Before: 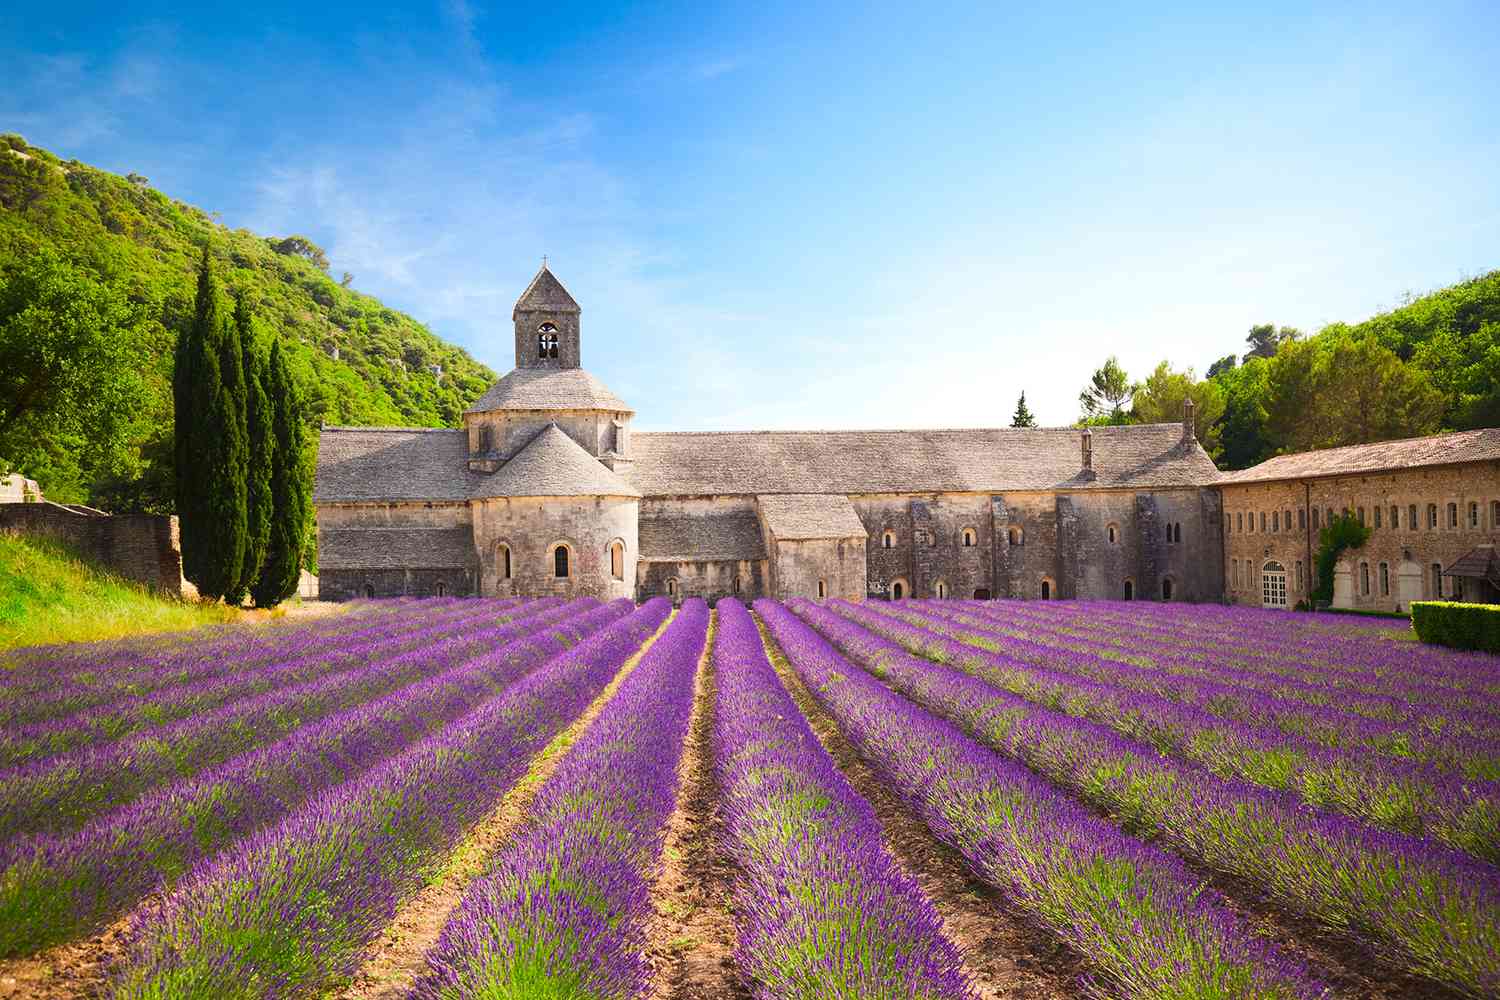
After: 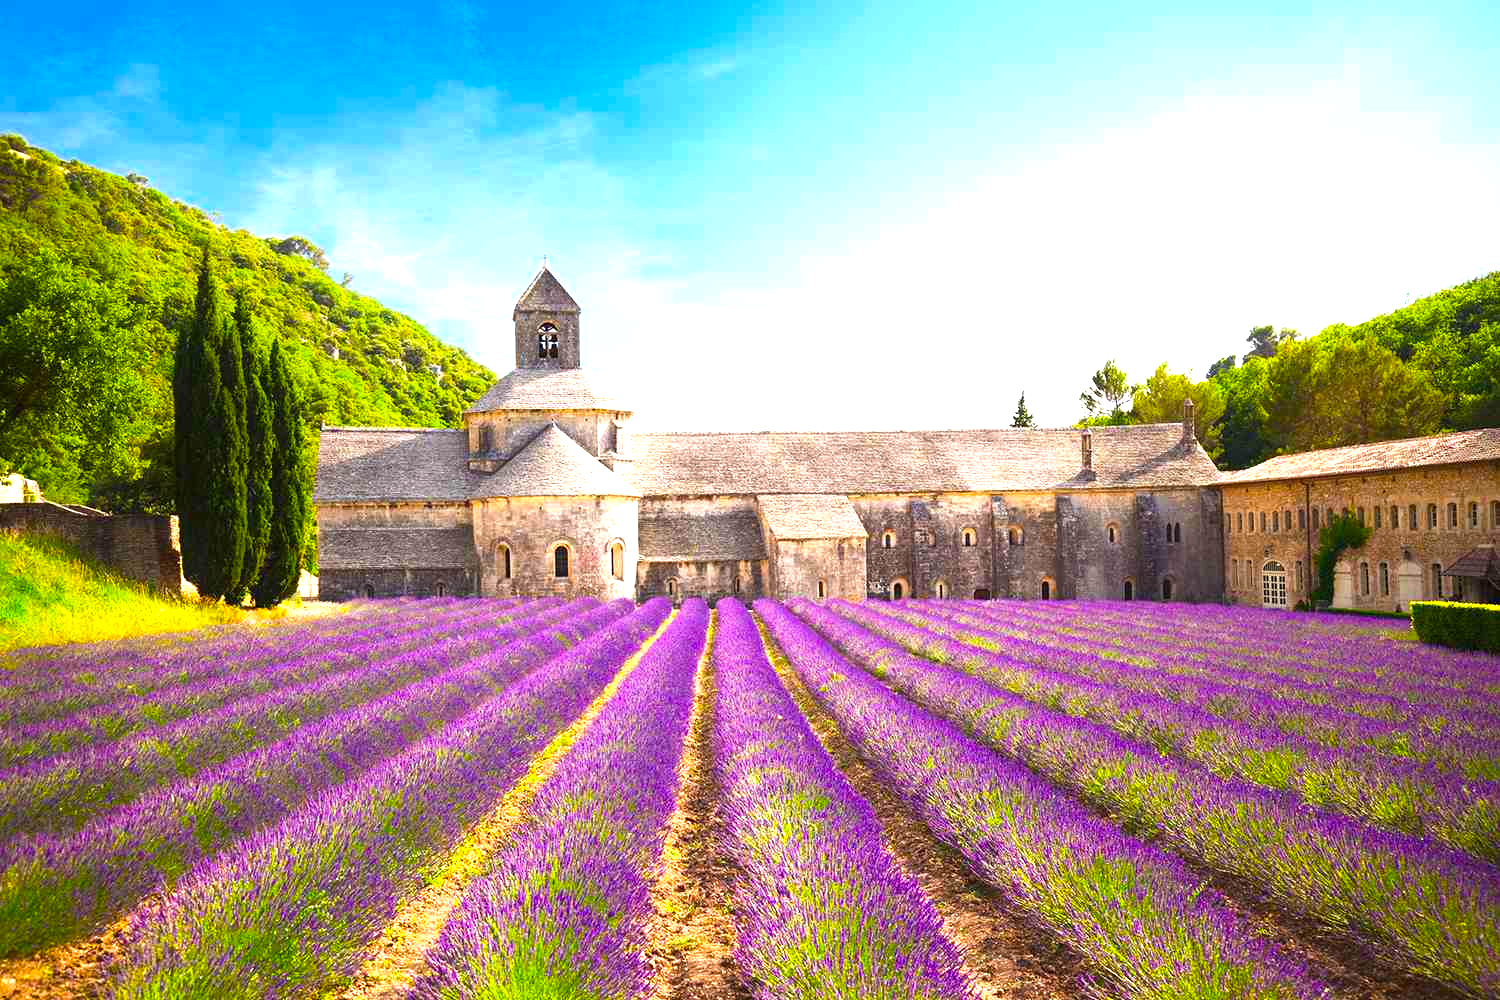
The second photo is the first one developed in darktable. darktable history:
color balance rgb: highlights gain › chroma 0.231%, highlights gain › hue 330.98°, linear chroma grading › global chroma 3.836%, perceptual saturation grading › global saturation 19.331%, perceptual brilliance grading › global brilliance 25.304%
